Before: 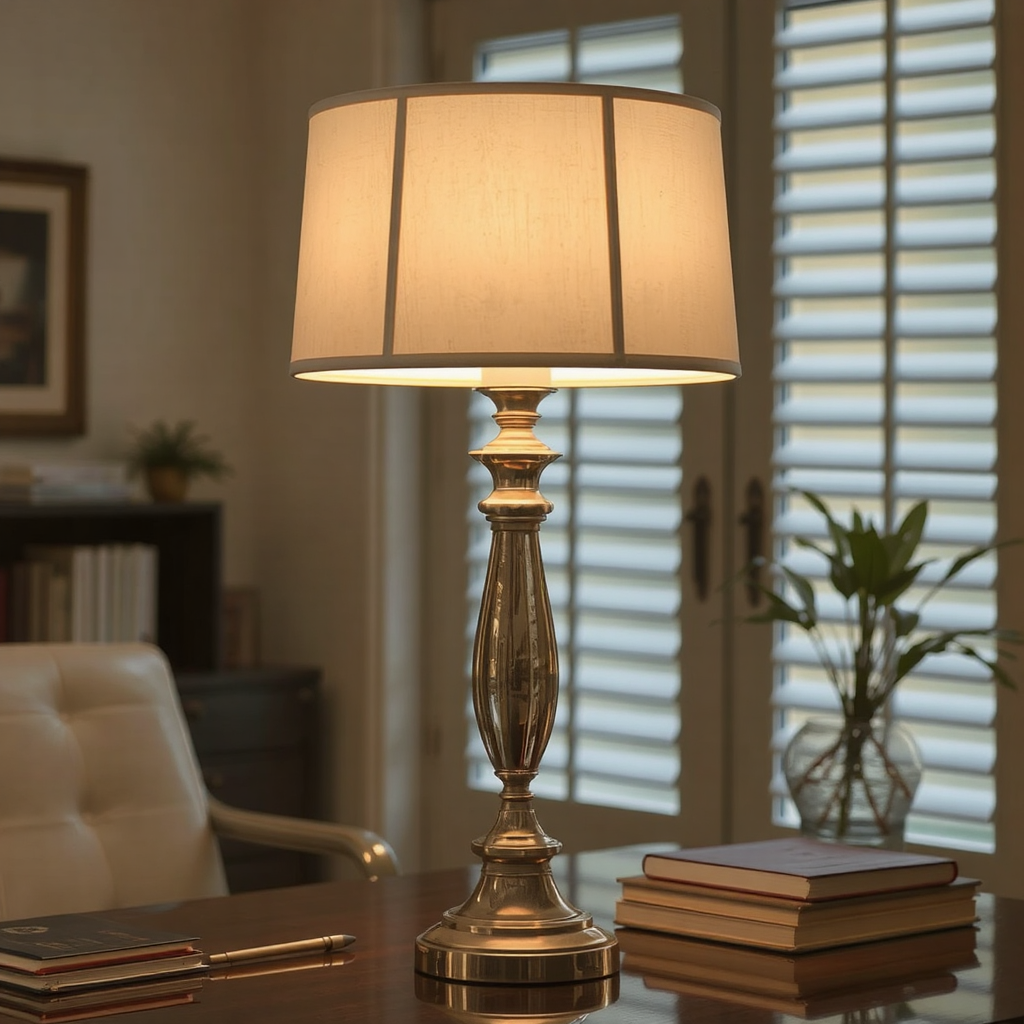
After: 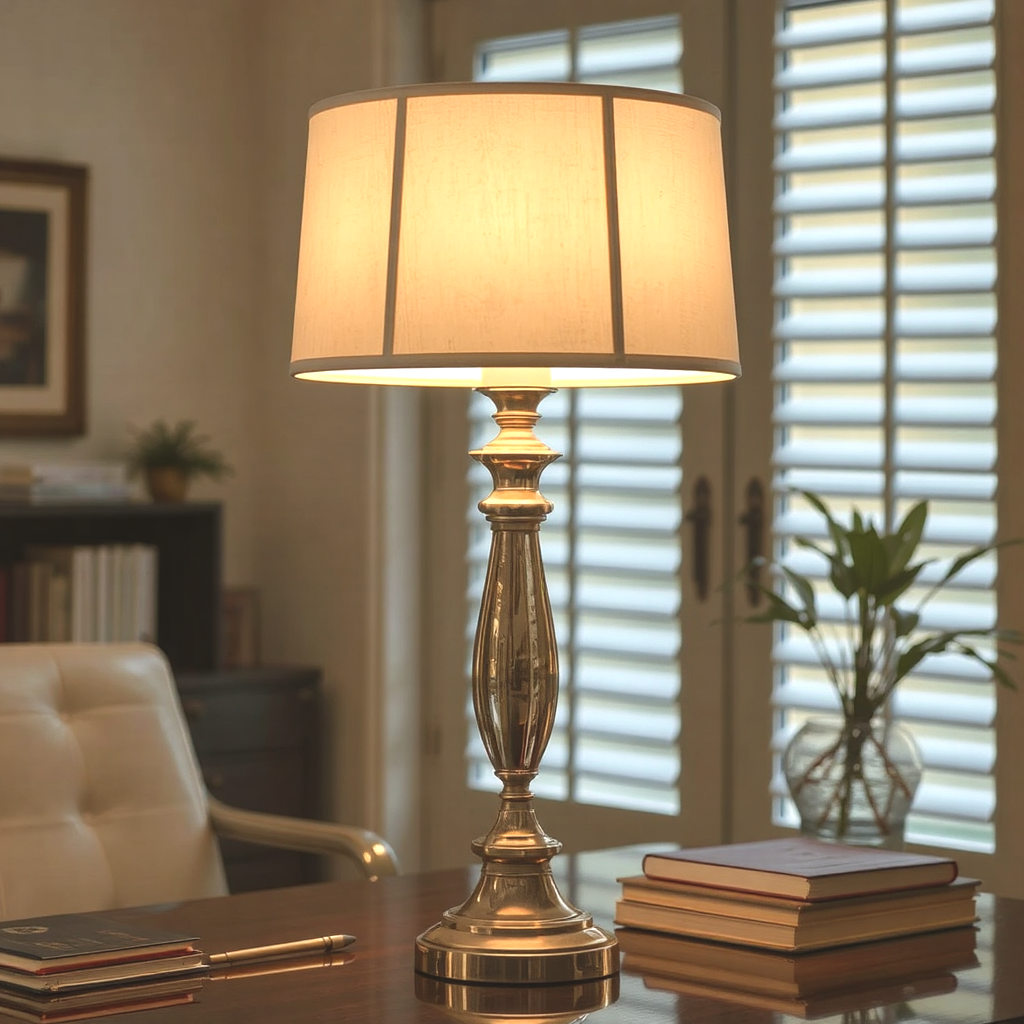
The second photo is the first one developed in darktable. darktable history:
exposure: black level correction -0.005, exposure 0.622 EV, compensate highlight preservation false
contrast brightness saturation: contrast -0.02, brightness -0.01, saturation 0.03
local contrast: detail 110%
